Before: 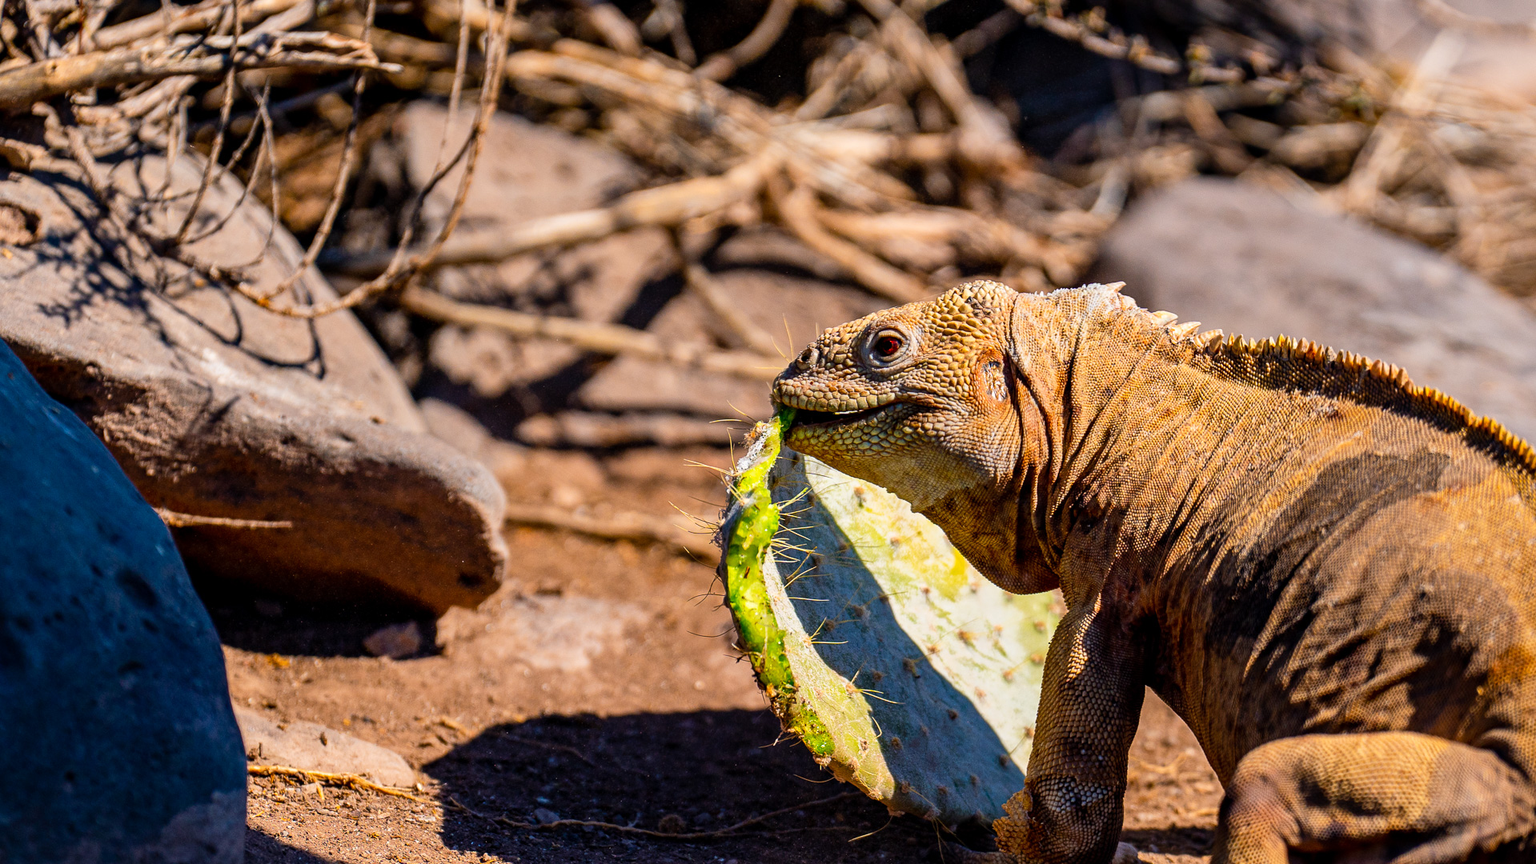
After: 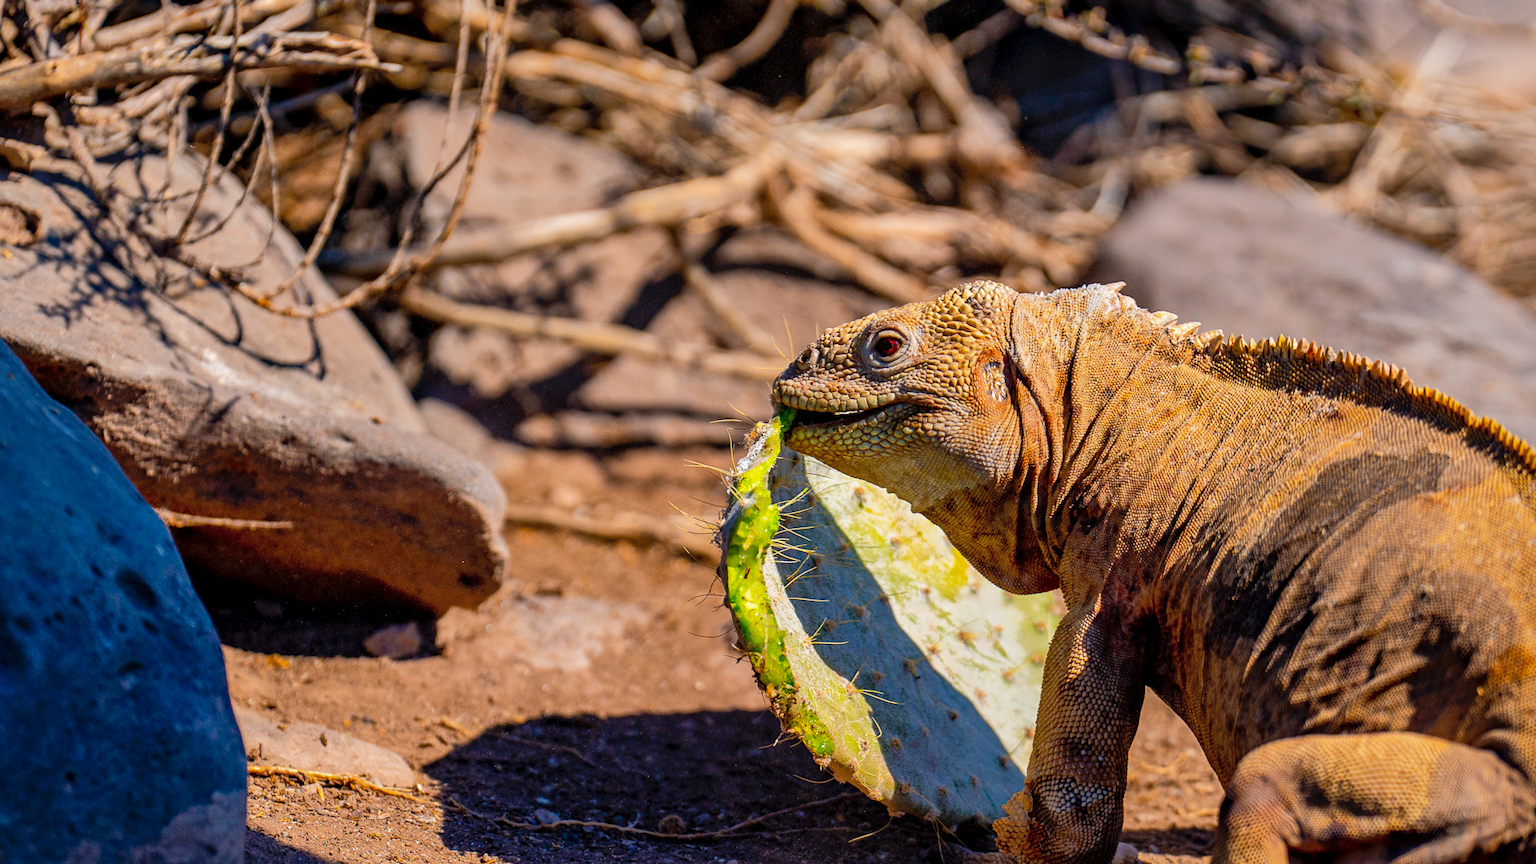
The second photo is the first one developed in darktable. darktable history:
shadows and highlights: on, module defaults
tone equalizer: edges refinement/feathering 500, mask exposure compensation -1.57 EV, preserve details no
